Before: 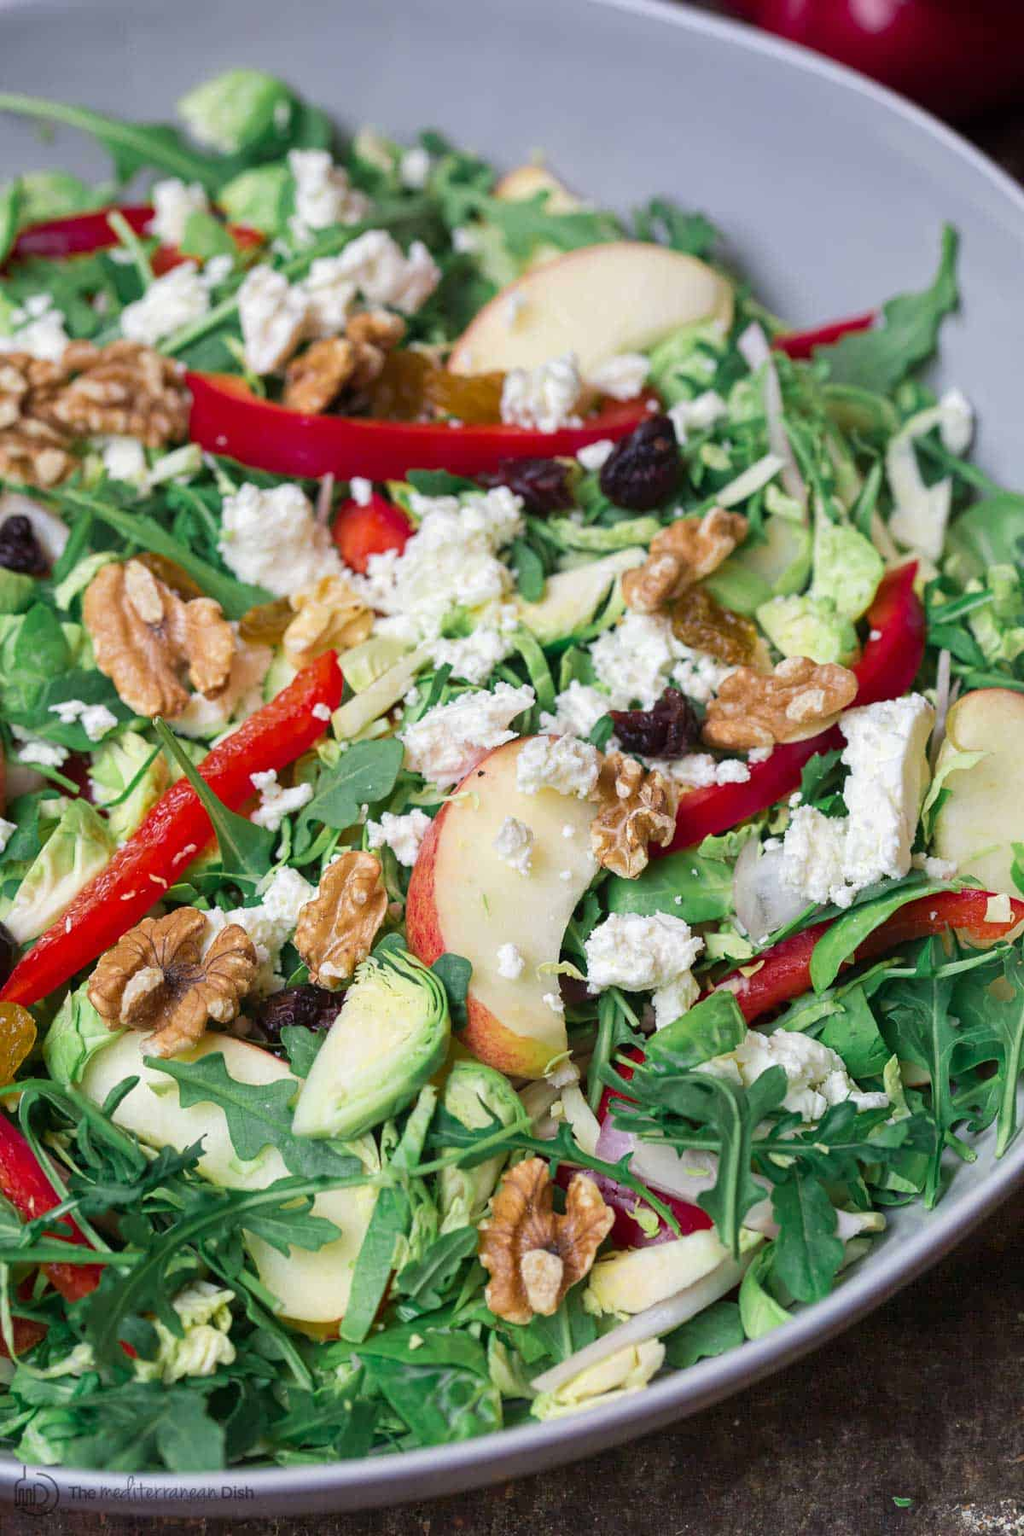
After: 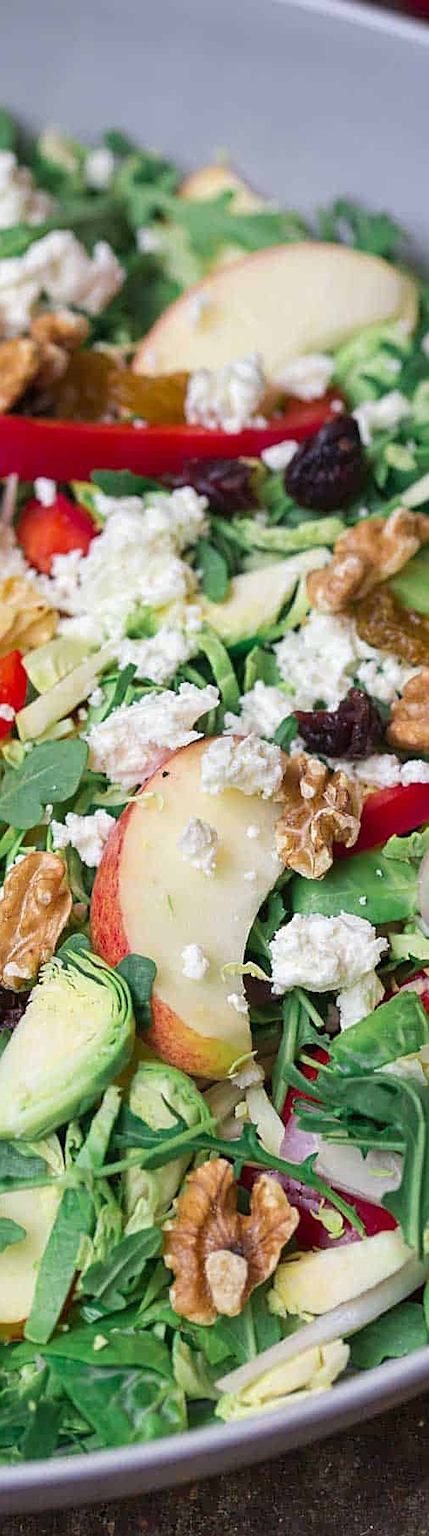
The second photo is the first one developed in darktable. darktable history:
crop: left 30.842%, right 27.17%
sharpen: on, module defaults
